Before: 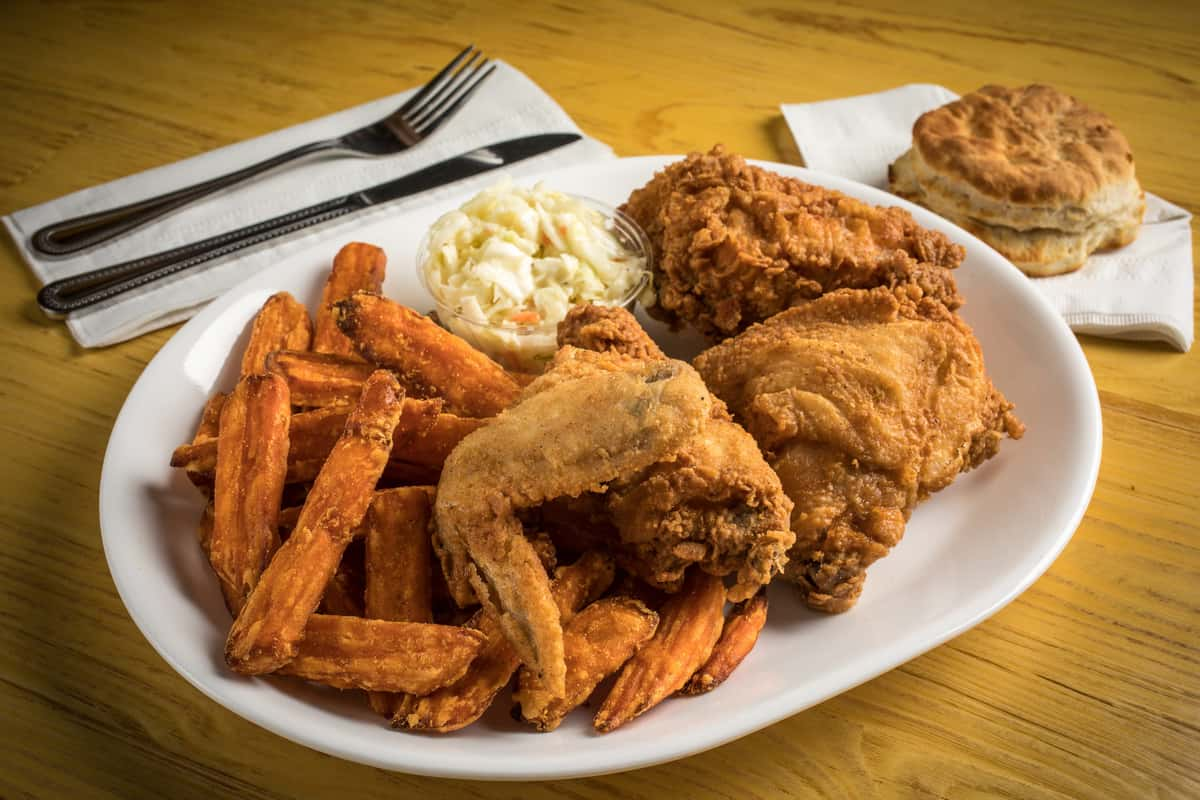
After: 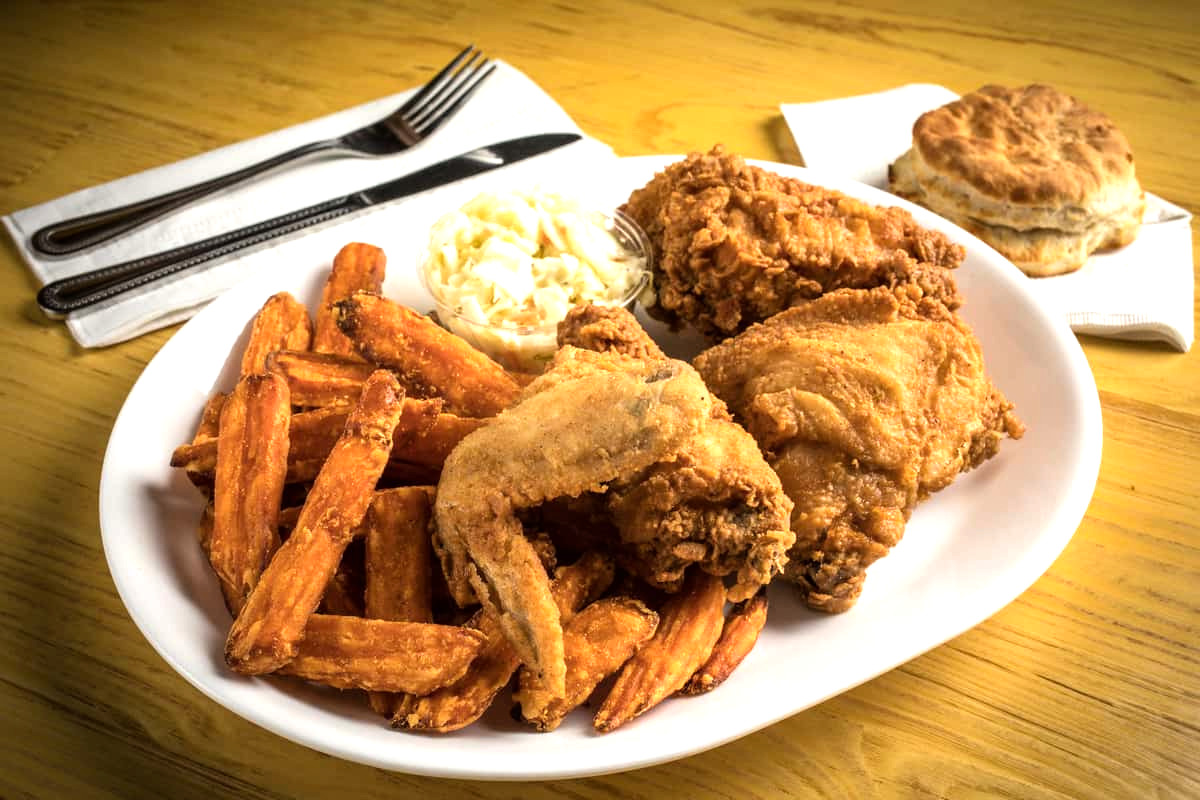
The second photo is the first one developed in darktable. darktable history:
exposure: compensate highlight preservation false
tone equalizer: -8 EV -0.743 EV, -7 EV -0.693 EV, -6 EV -0.629 EV, -5 EV -0.368 EV, -3 EV 0.373 EV, -2 EV 0.6 EV, -1 EV 0.698 EV, +0 EV 0.766 EV
